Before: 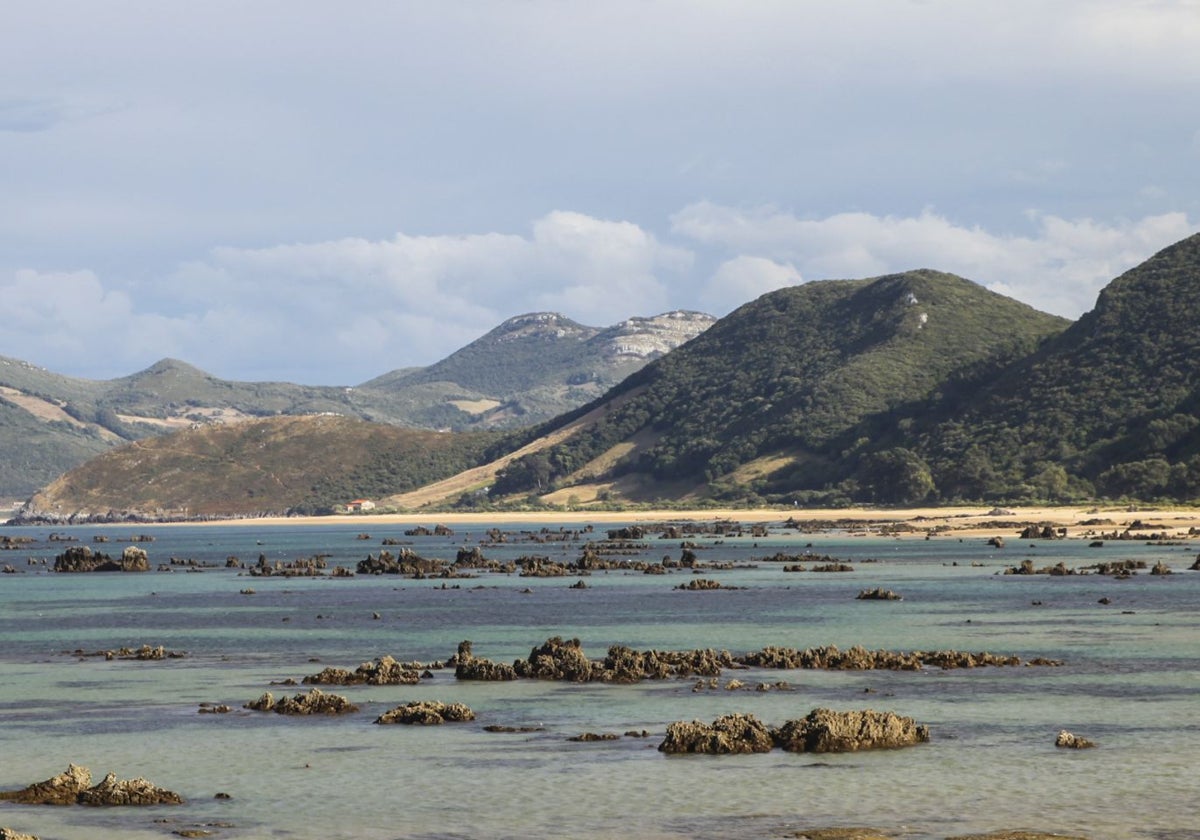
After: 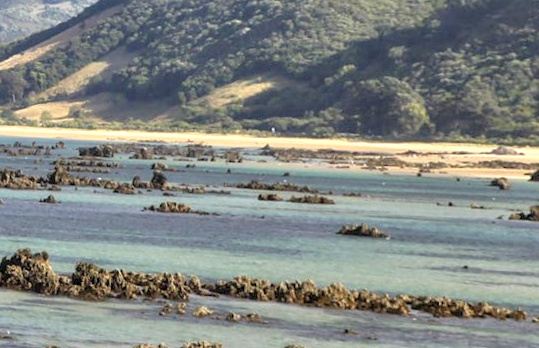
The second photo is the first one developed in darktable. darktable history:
sharpen: amount 0.2
tone equalizer: -7 EV 0.15 EV, -6 EV 0.6 EV, -5 EV 1.15 EV, -4 EV 1.33 EV, -3 EV 1.15 EV, -2 EV 0.6 EV, -1 EV 0.15 EV, mask exposure compensation -0.5 EV
contrast equalizer: y [[0.579, 0.58, 0.505, 0.5, 0.5, 0.5], [0.5 ×6], [0.5 ×6], [0 ×6], [0 ×6]]
crop: left 35.976%, top 45.819%, right 18.162%, bottom 5.807%
rotate and perspective: rotation 1.69°, lens shift (vertical) -0.023, lens shift (horizontal) -0.291, crop left 0.025, crop right 0.988, crop top 0.092, crop bottom 0.842
